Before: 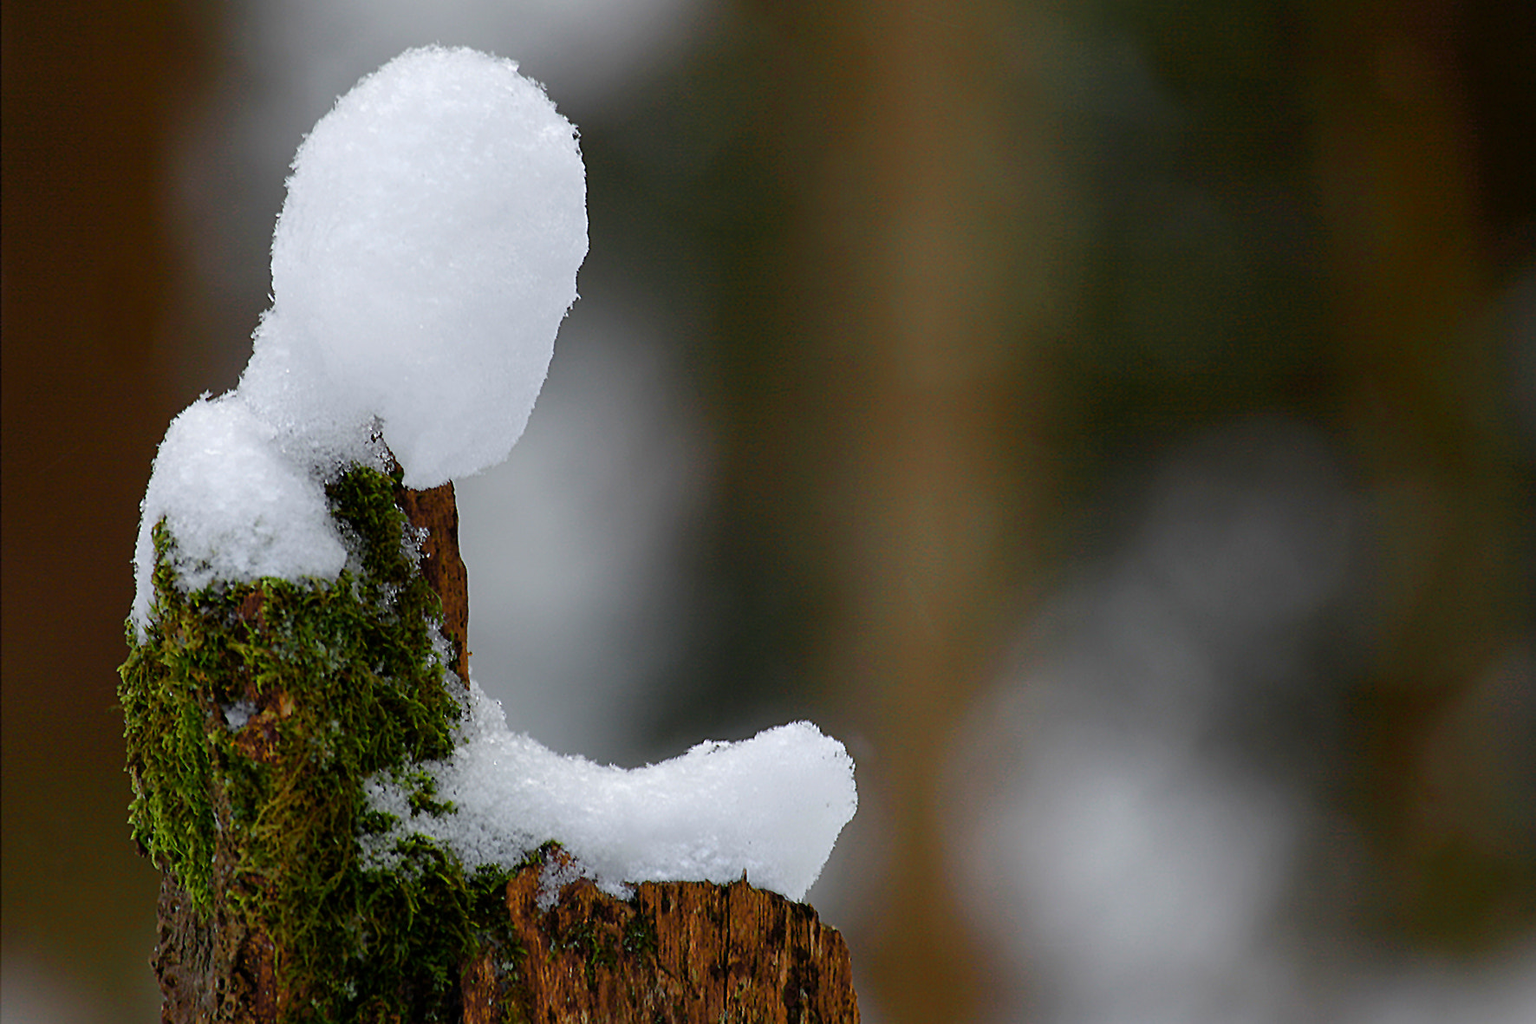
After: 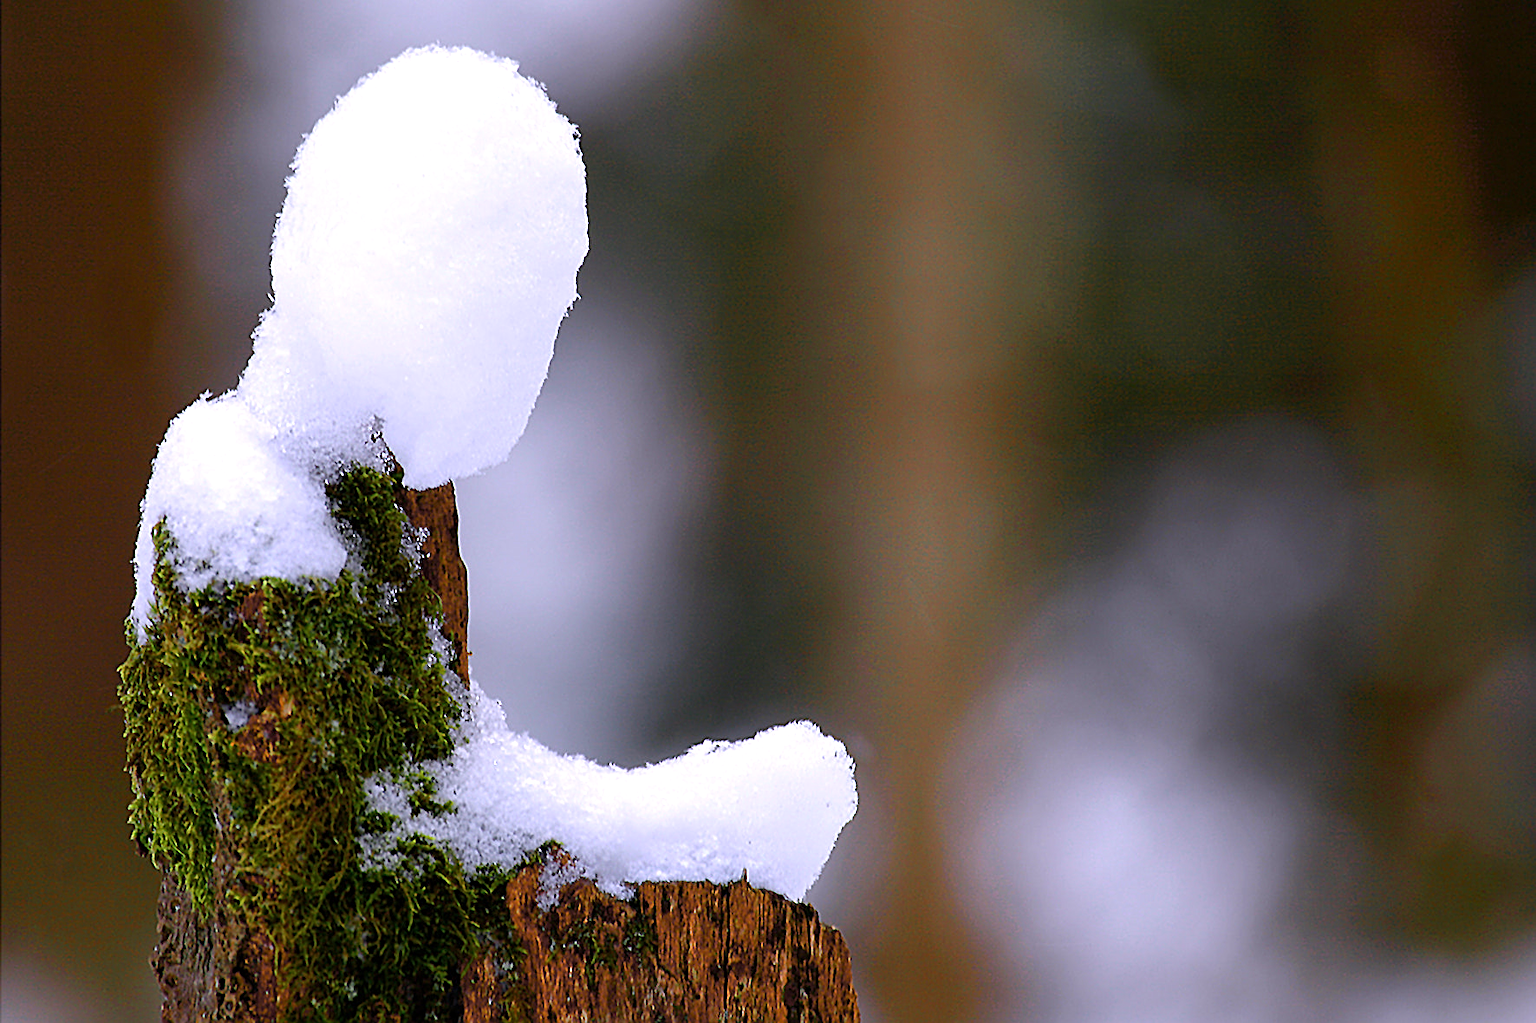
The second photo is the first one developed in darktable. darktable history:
exposure: exposure 0.496 EV, compensate highlight preservation false
sharpen: on, module defaults
white balance: red 1.042, blue 1.17
